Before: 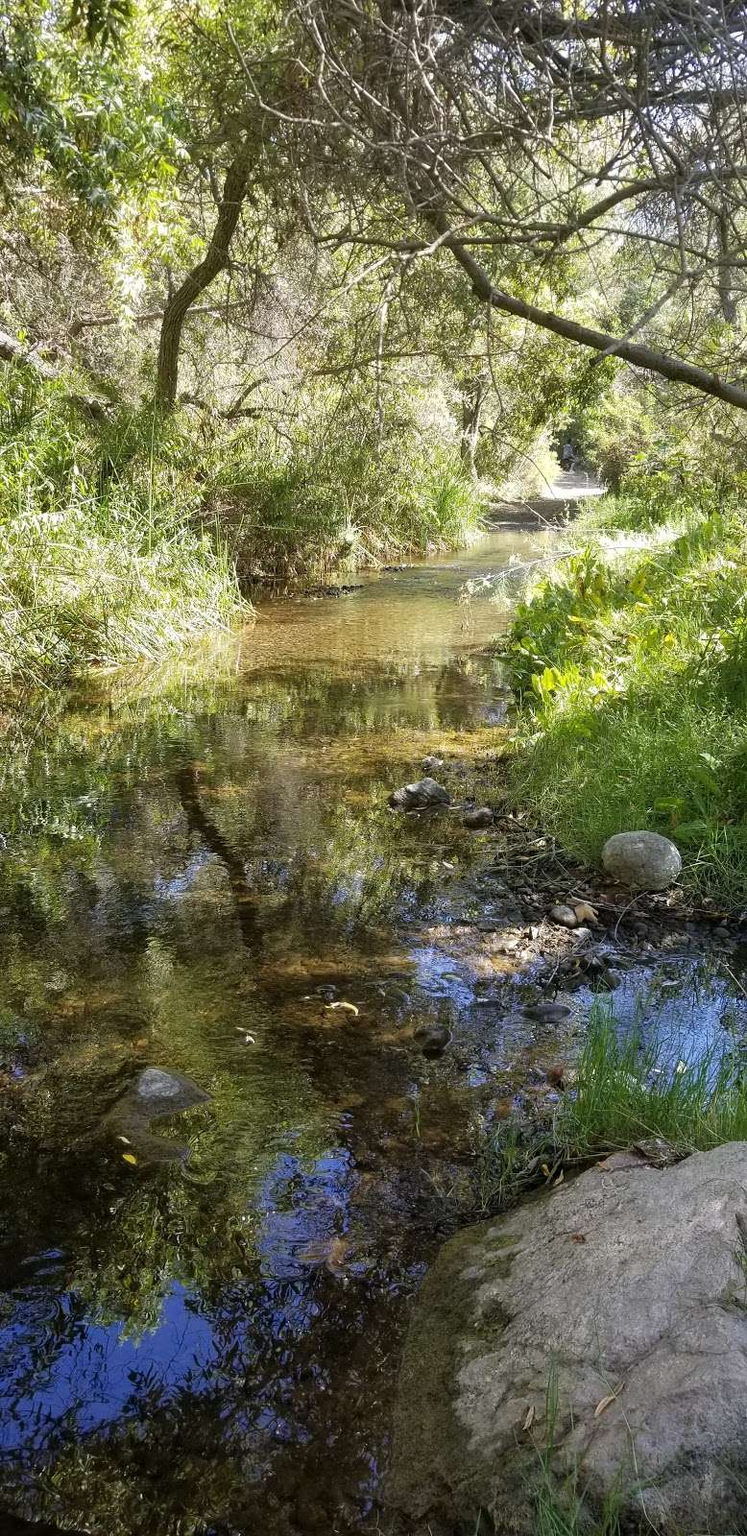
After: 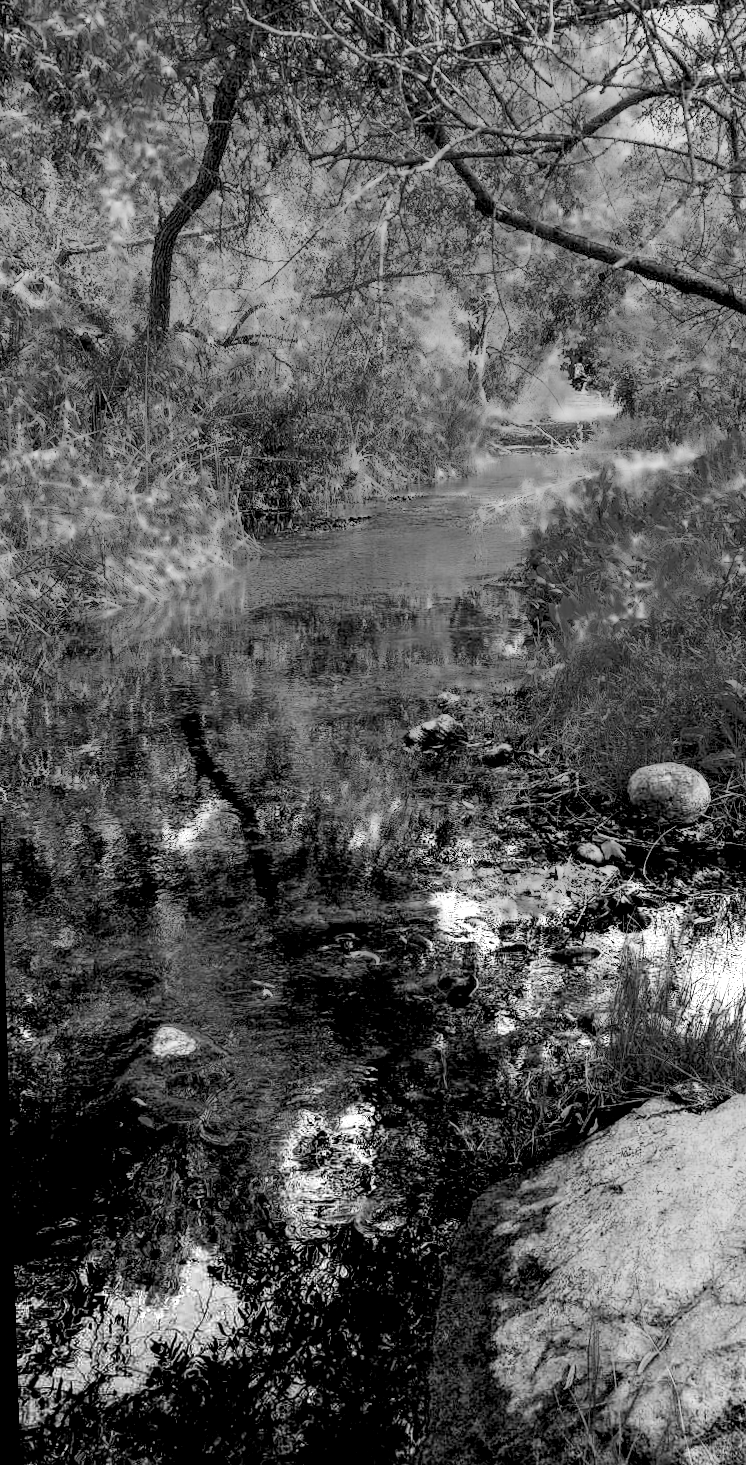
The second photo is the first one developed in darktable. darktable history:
color zones: curves: ch0 [(0.287, 0.048) (0.493, 0.484) (0.737, 0.816)]; ch1 [(0, 0) (0.143, 0) (0.286, 0) (0.429, 0) (0.571, 0) (0.714, 0) (0.857, 0)]
rotate and perspective: rotation -1.77°, lens shift (horizontal) 0.004, automatic cropping off
local contrast: detail 150%
crop: left 3.305%, top 6.436%, right 6.389%, bottom 3.258%
rgb curve: curves: ch0 [(0, 0) (0.21, 0.15) (0.24, 0.21) (0.5, 0.75) (0.75, 0.96) (0.89, 0.99) (1, 1)]; ch1 [(0, 0.02) (0.21, 0.13) (0.25, 0.2) (0.5, 0.67) (0.75, 0.9) (0.89, 0.97) (1, 1)]; ch2 [(0, 0.02) (0.21, 0.13) (0.25, 0.2) (0.5, 0.67) (0.75, 0.9) (0.89, 0.97) (1, 1)], compensate middle gray true
filmic rgb: black relative exposure -7.32 EV, white relative exposure 5.09 EV, hardness 3.2
